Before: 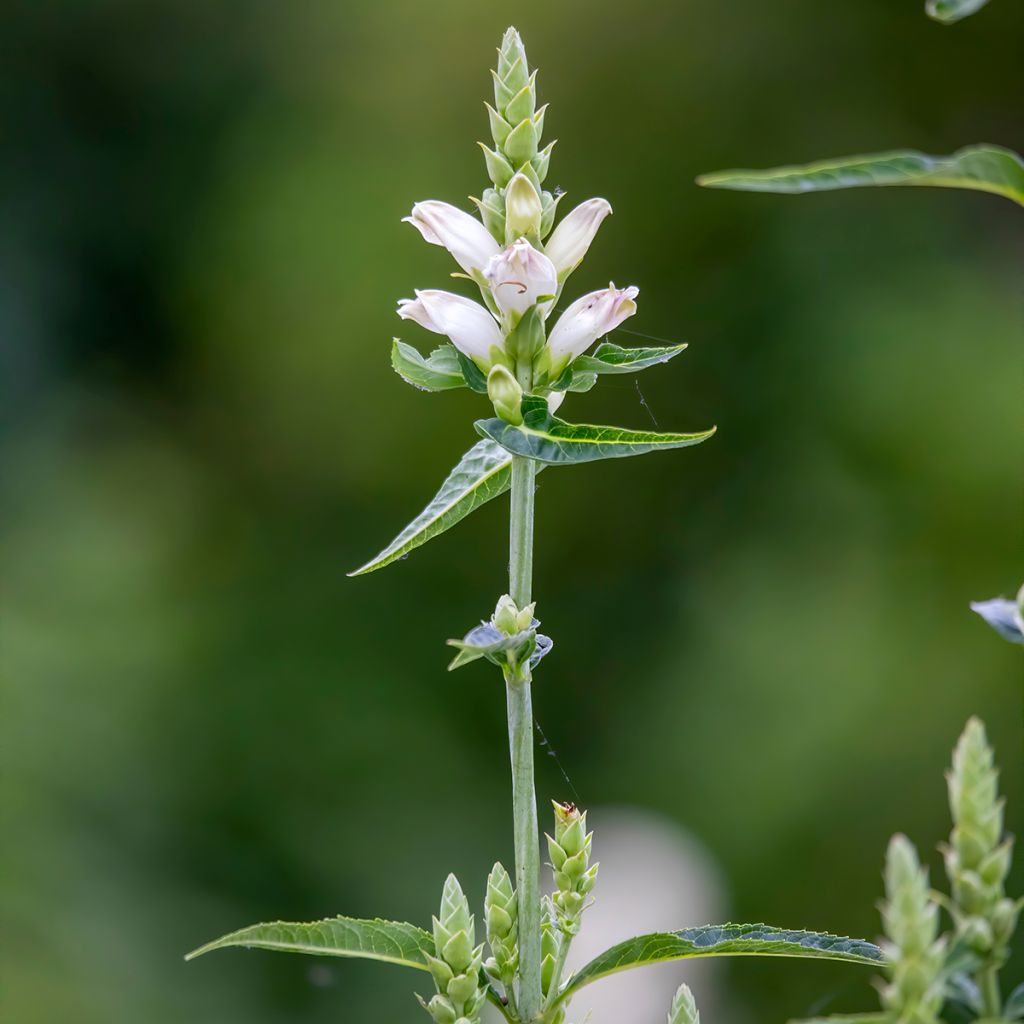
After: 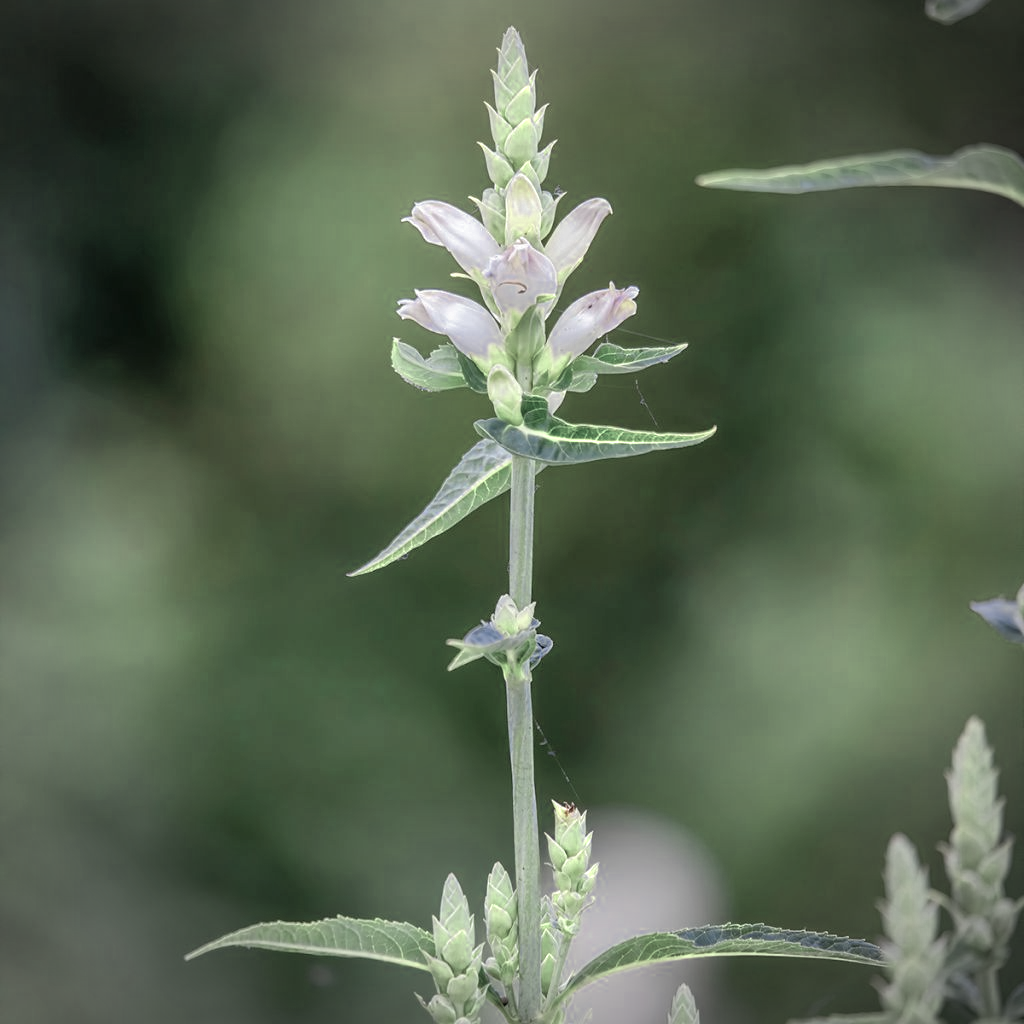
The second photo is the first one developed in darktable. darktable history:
shadows and highlights: on, module defaults
color zones: curves: ch0 [(0.25, 0.667) (0.758, 0.368)]; ch1 [(0.215, 0.245) (0.761, 0.373)]; ch2 [(0.247, 0.554) (0.761, 0.436)]
vignetting: fall-off start 79.88%
